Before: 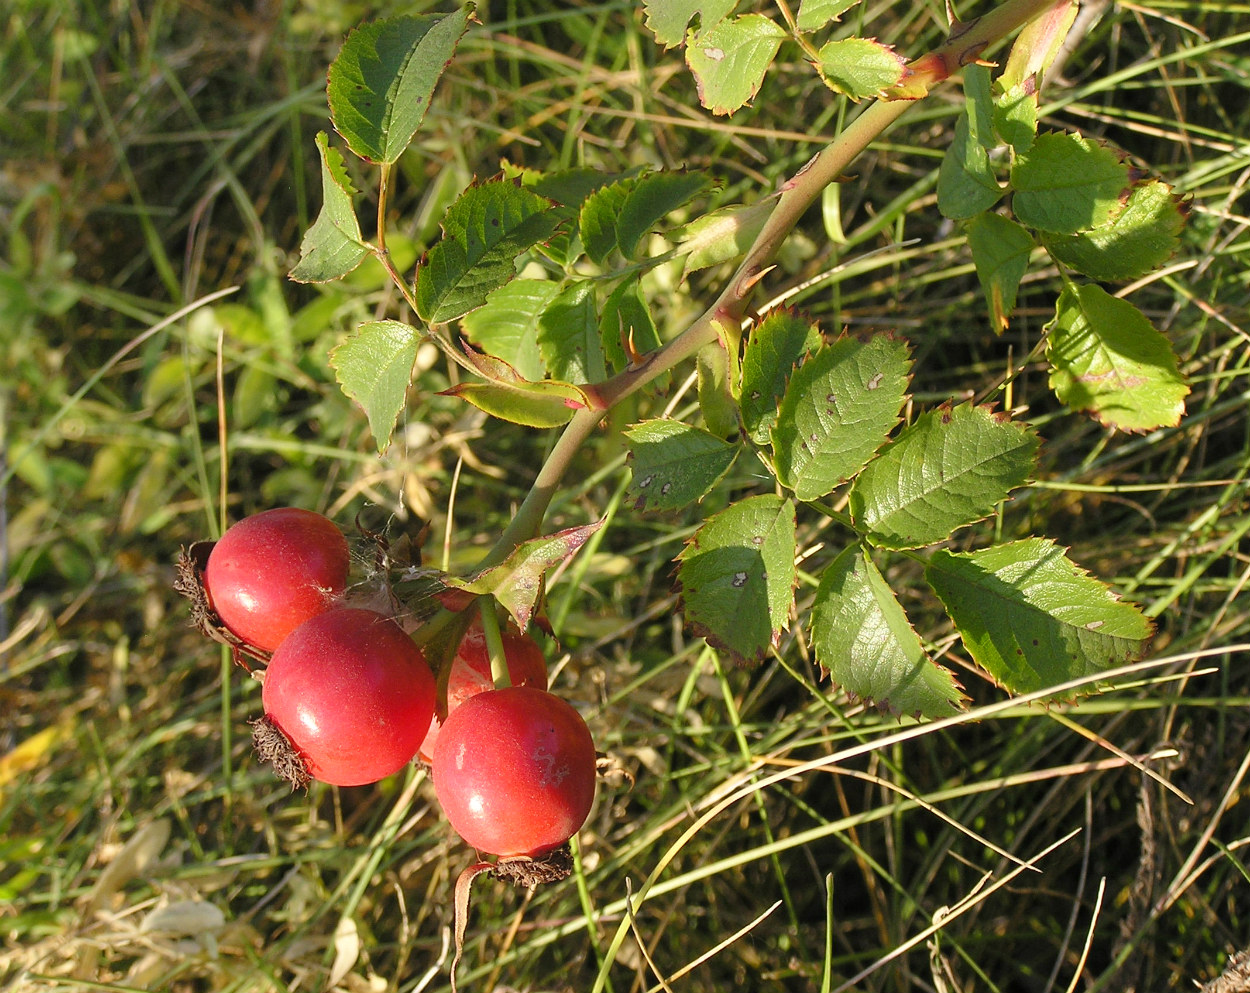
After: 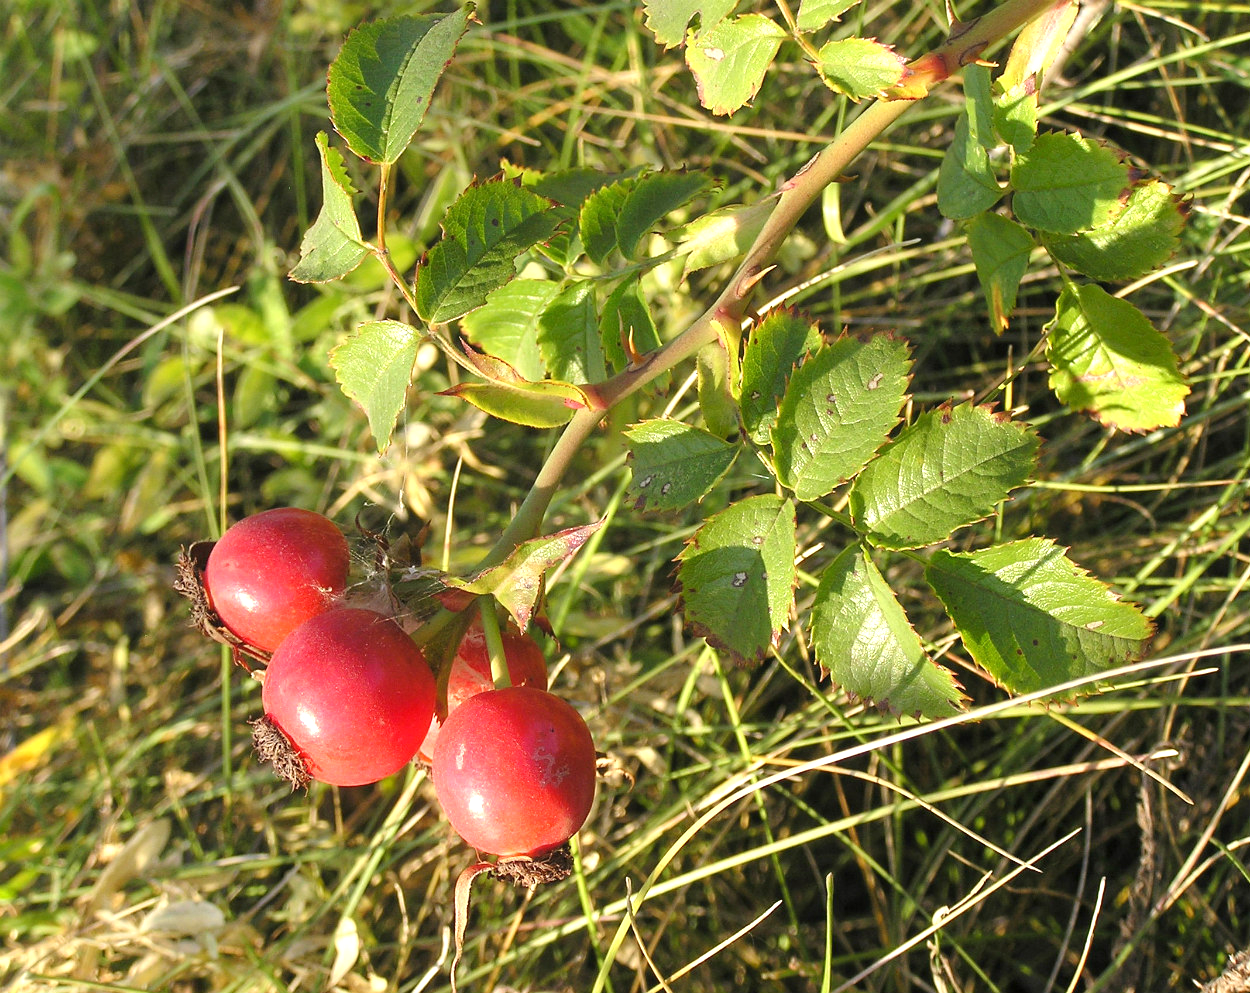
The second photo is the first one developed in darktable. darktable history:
exposure: exposure 0.559 EV, compensate highlight preservation false
